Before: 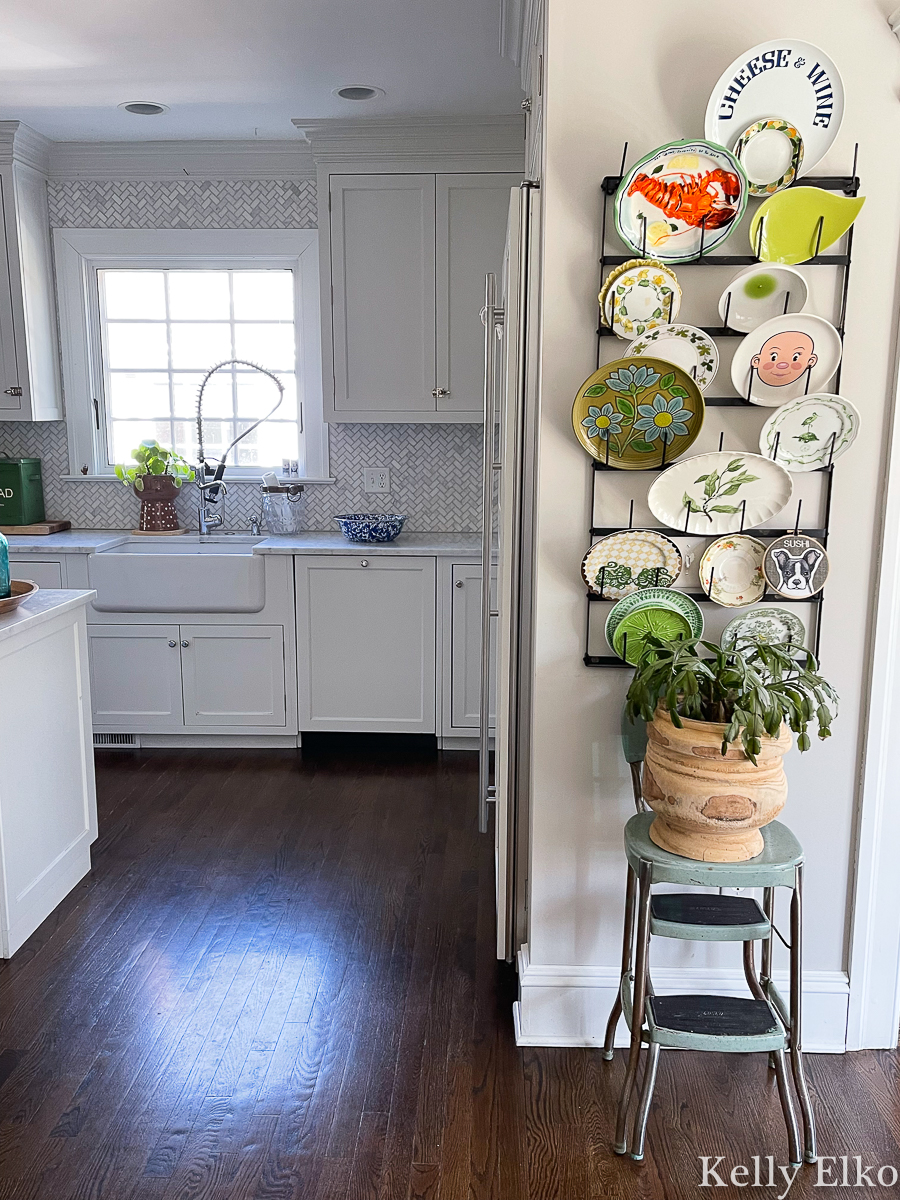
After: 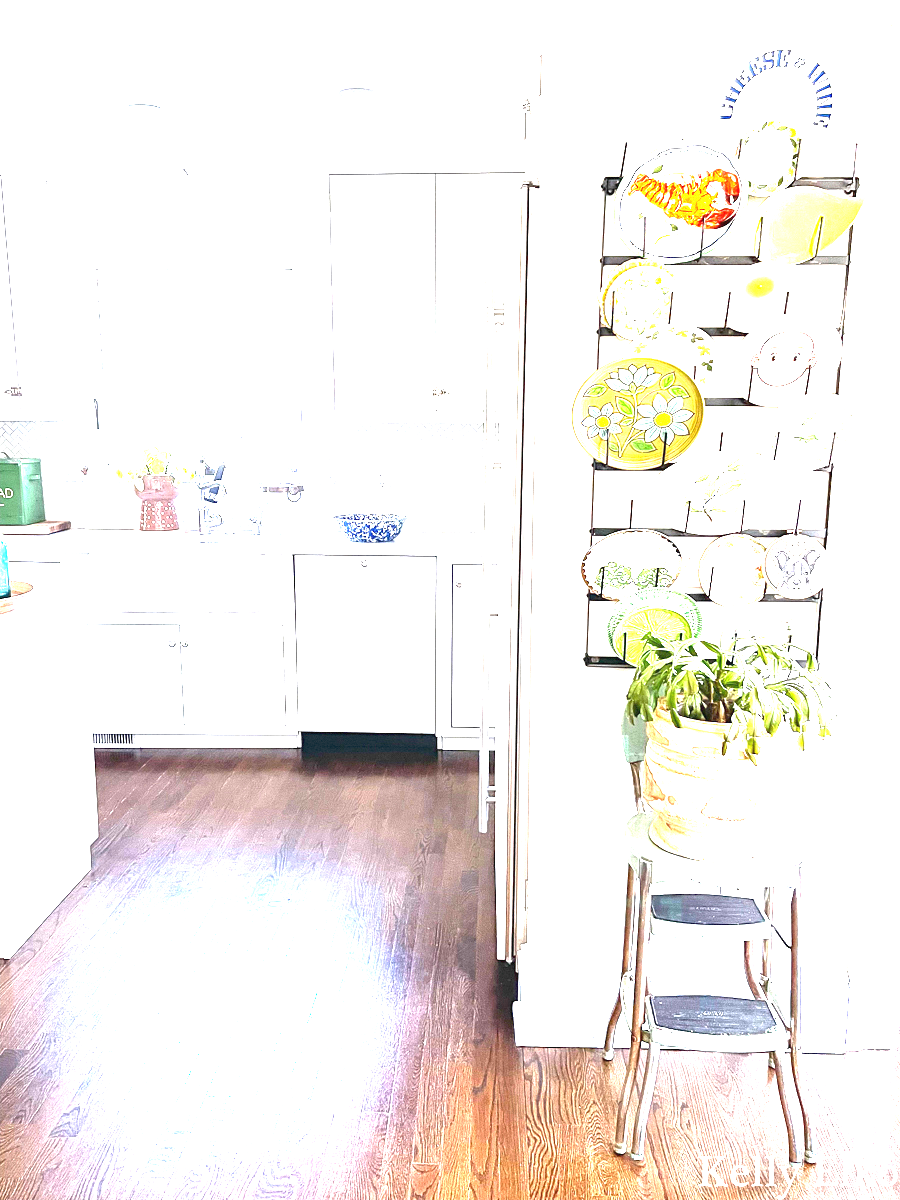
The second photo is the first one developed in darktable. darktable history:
exposure: black level correction 0, exposure 4 EV, compensate exposure bias true, compensate highlight preservation false
